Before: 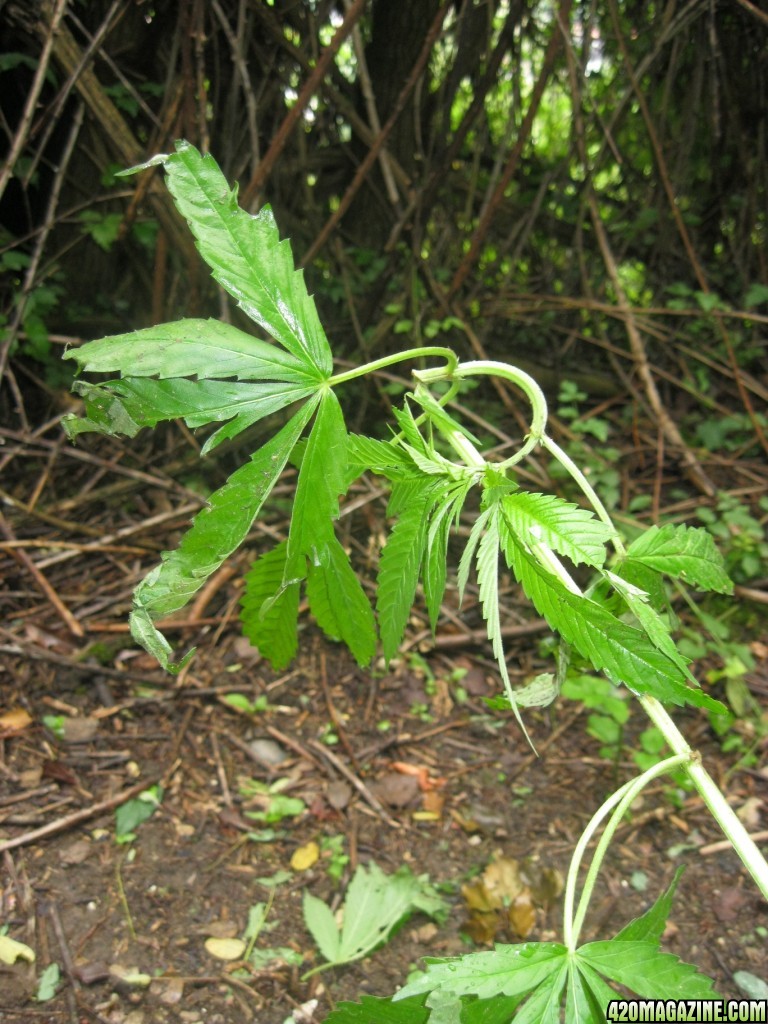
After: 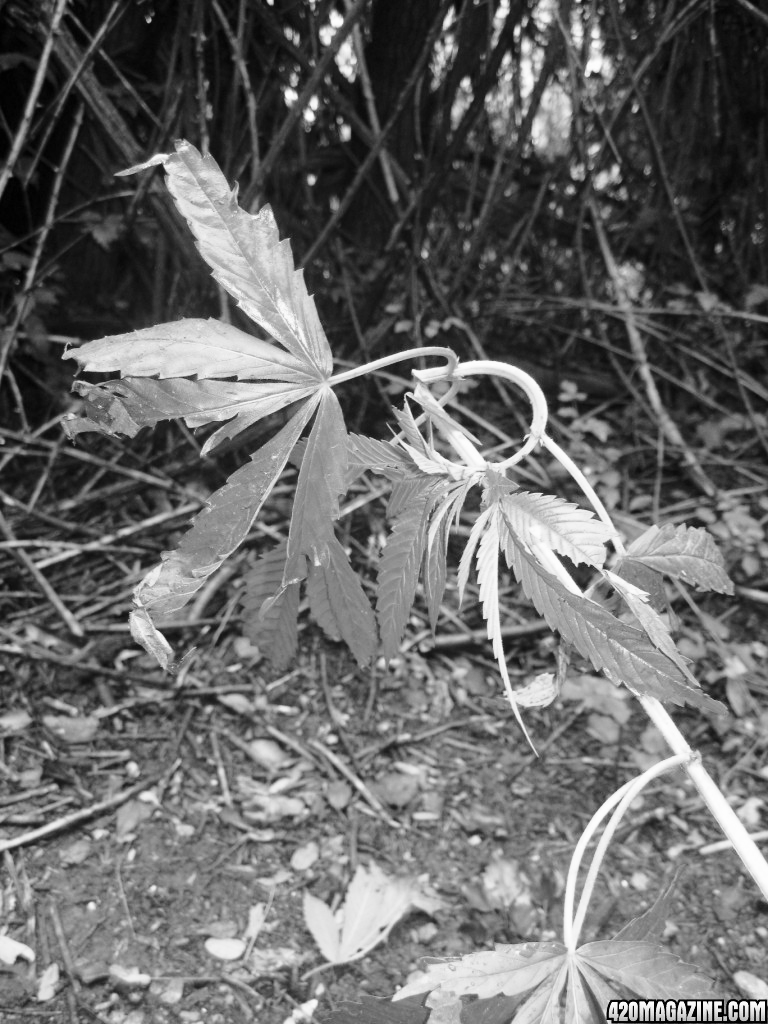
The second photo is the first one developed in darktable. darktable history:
color calibration: output gray [0.253, 0.26, 0.487, 0], gray › normalize channels true, illuminant same as pipeline (D50), adaptation XYZ, x 0.346, y 0.359, gamut compression 0
base curve: curves: ch0 [(0, 0) (0.028, 0.03) (0.121, 0.232) (0.46, 0.748) (0.859, 0.968) (1, 1)]
